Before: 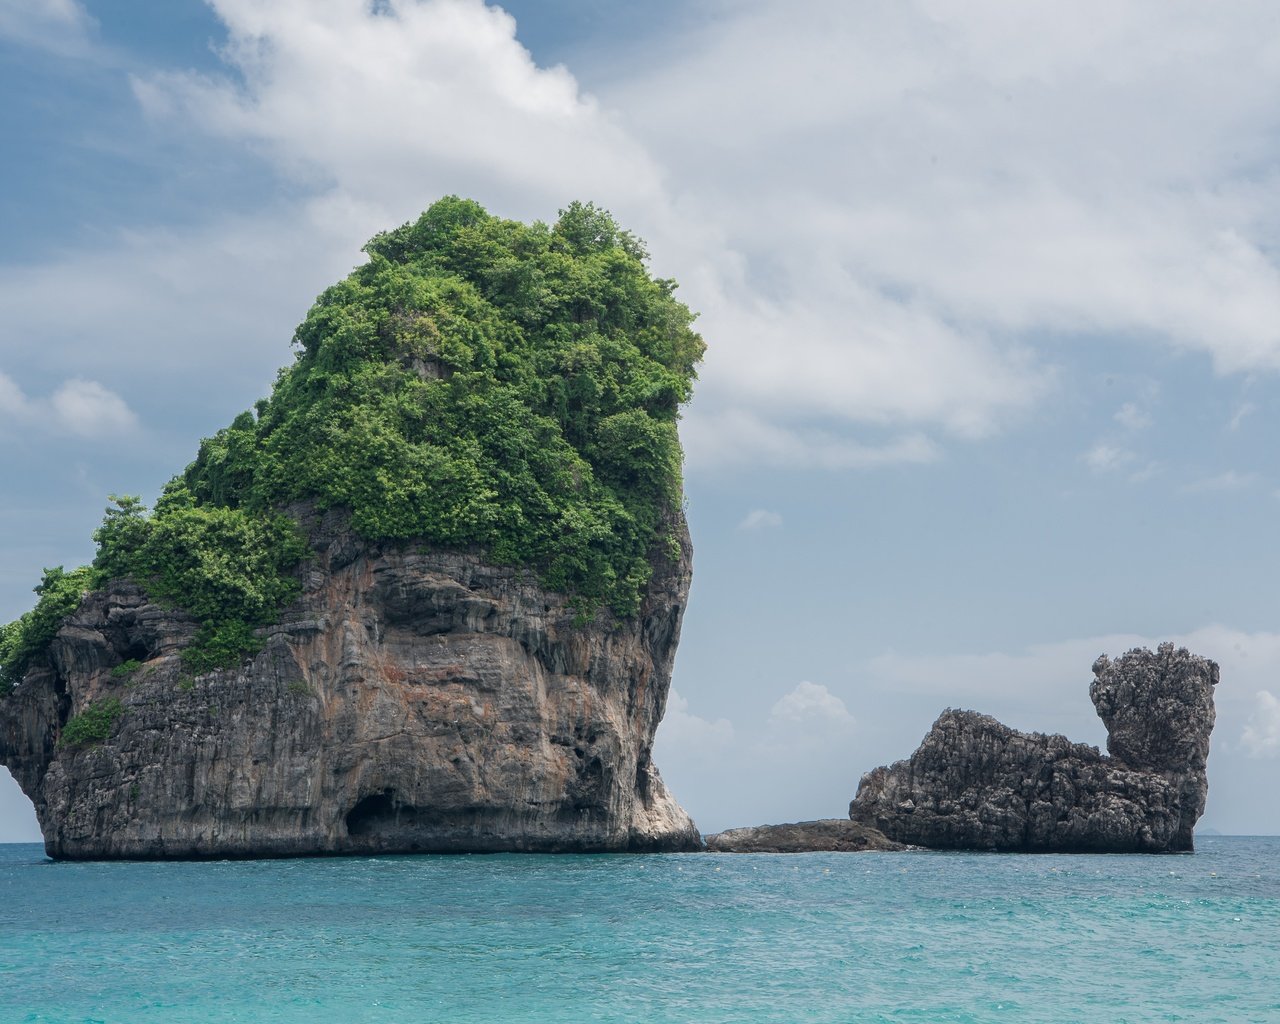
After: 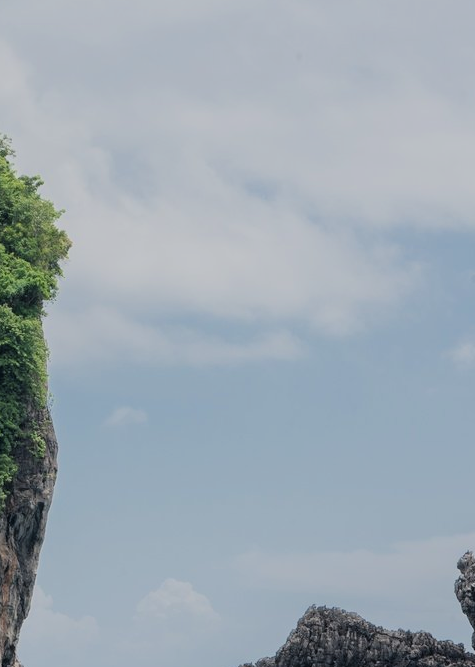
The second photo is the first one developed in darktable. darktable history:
crop and rotate: left 49.642%, top 10.152%, right 13.201%, bottom 24.668%
filmic rgb: black relative exposure -7.65 EV, white relative exposure 4.56 EV, threshold 2.97 EV, hardness 3.61, color science v6 (2022), enable highlight reconstruction true
